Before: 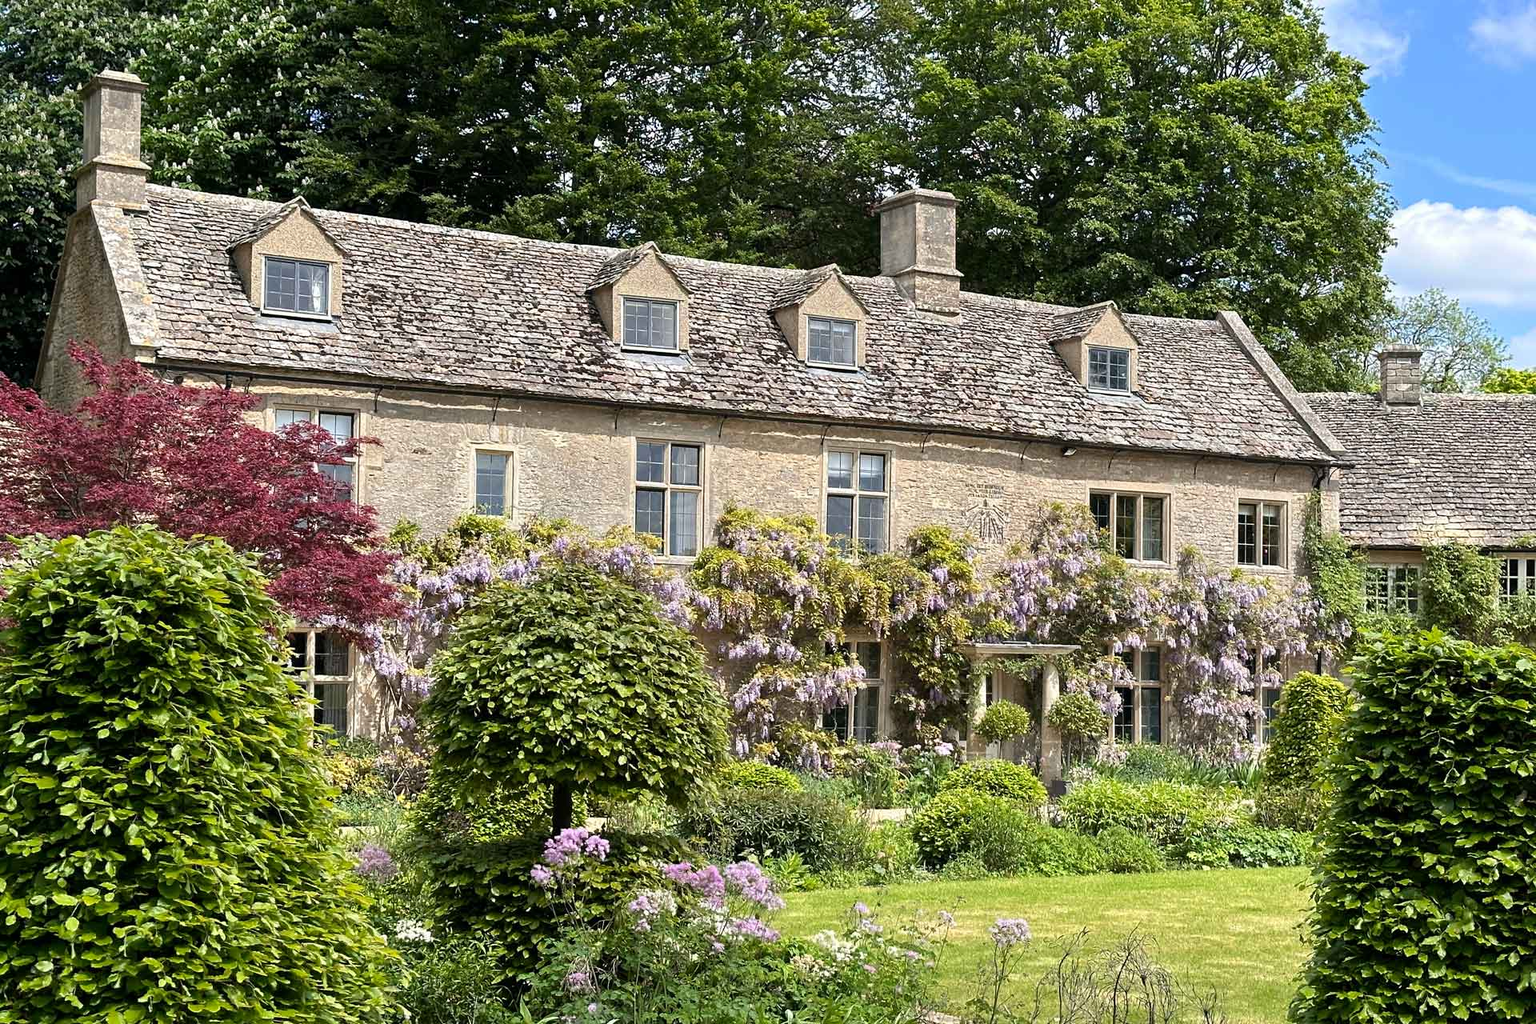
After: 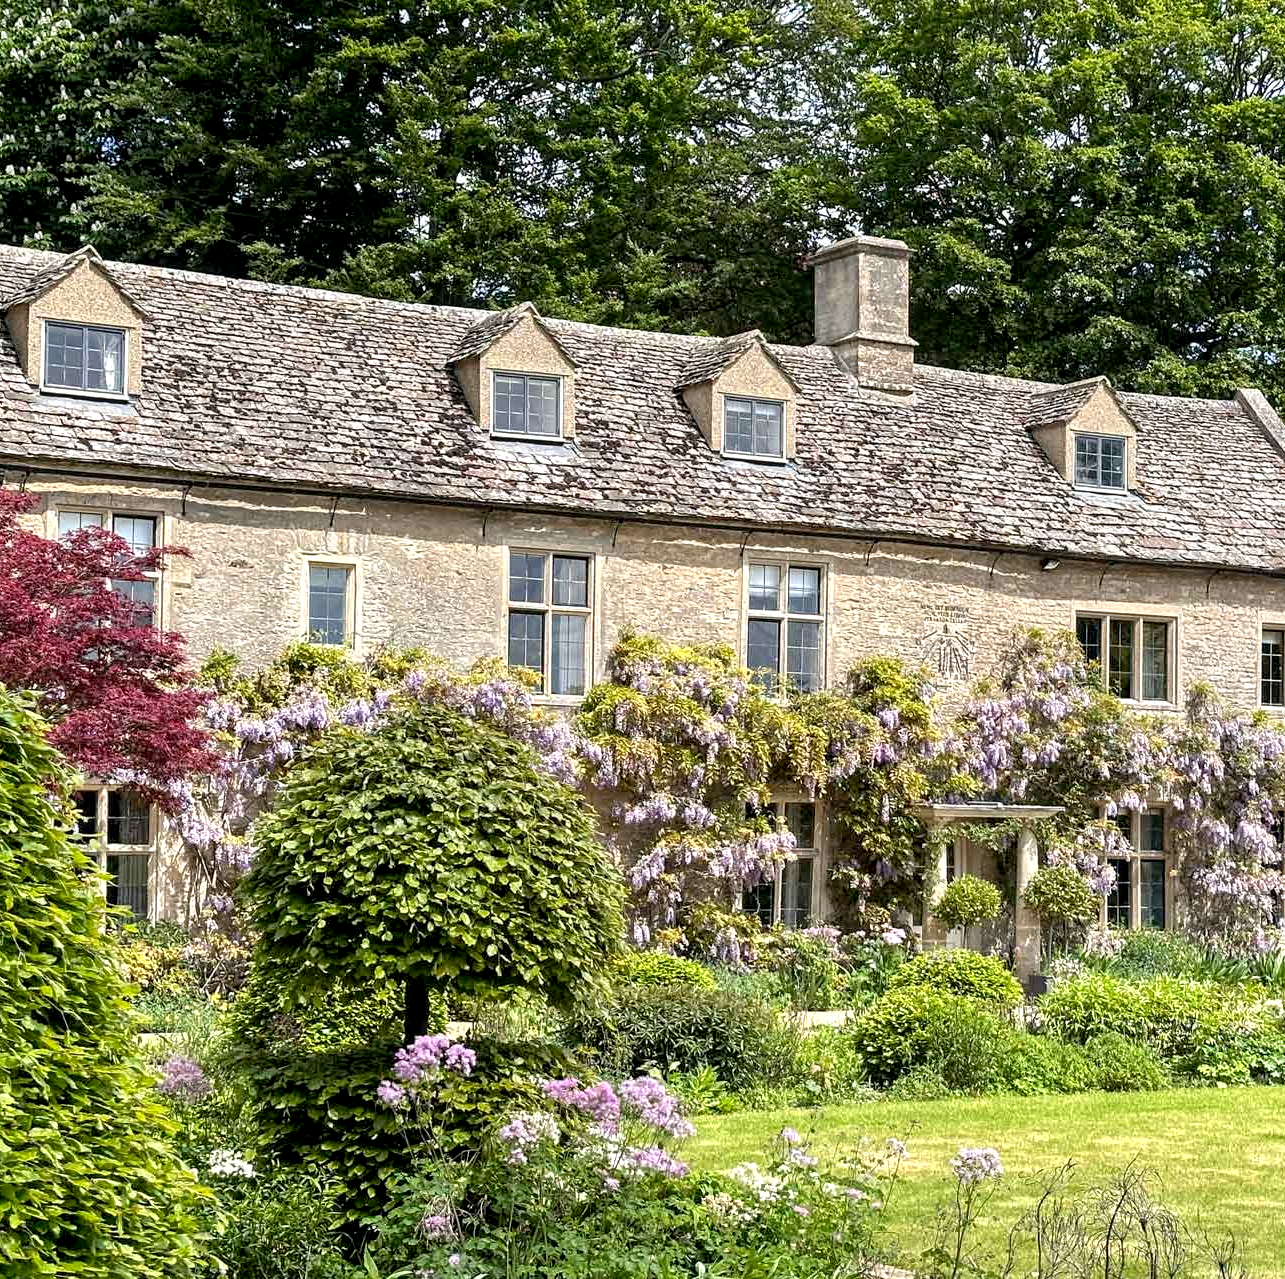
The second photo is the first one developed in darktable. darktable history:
exposure: black level correction 0.005, exposure 0.285 EV, compensate exposure bias true, compensate highlight preservation false
crop and rotate: left 14.91%, right 18.114%
local contrast: on, module defaults
